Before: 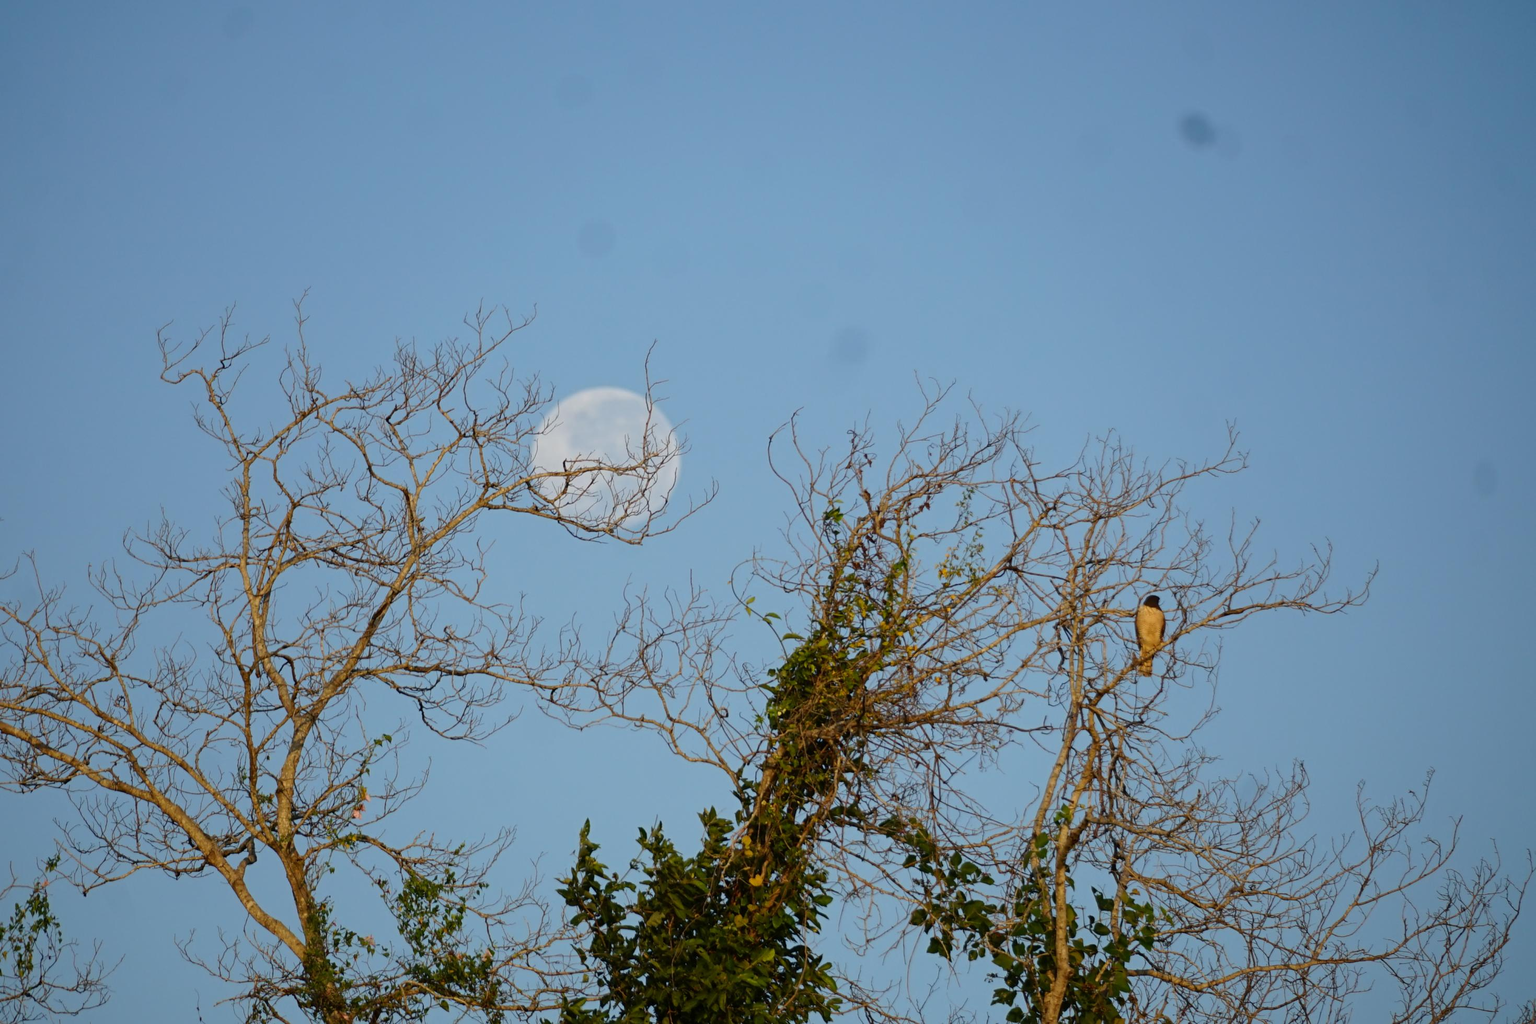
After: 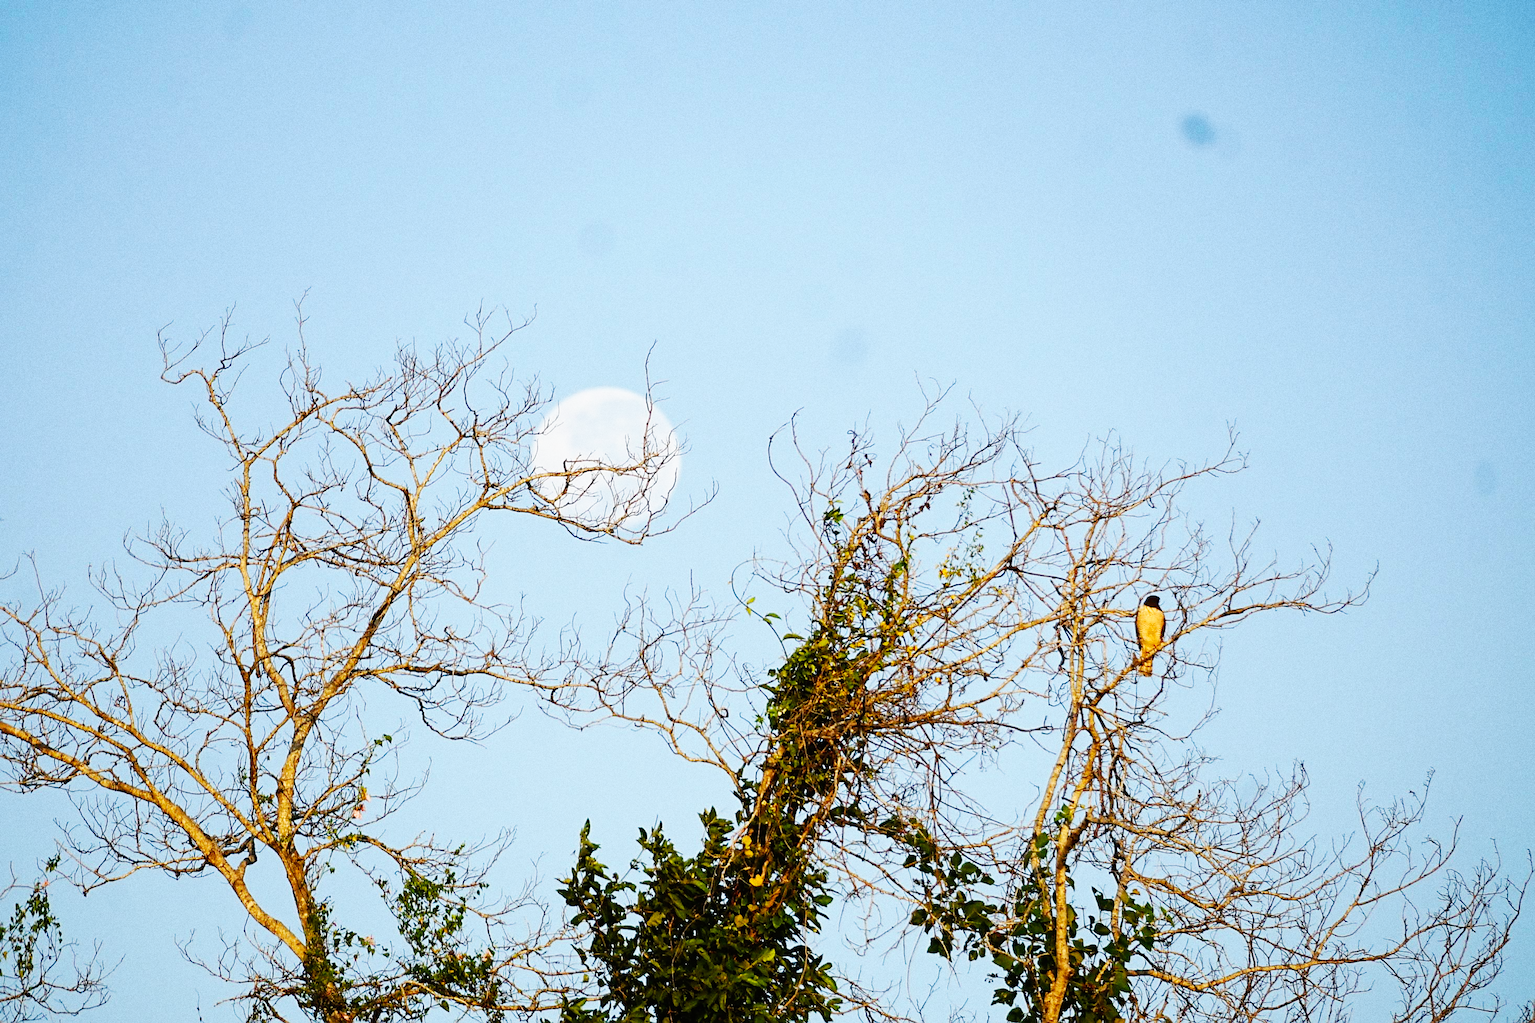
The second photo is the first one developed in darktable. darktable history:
base curve: curves: ch0 [(0, 0) (0.007, 0.004) (0.027, 0.03) (0.046, 0.07) (0.207, 0.54) (0.442, 0.872) (0.673, 0.972) (1, 1)], preserve colors none
white balance: emerald 1
sharpen: amount 0.55
grain: coarseness 0.09 ISO, strength 40%
